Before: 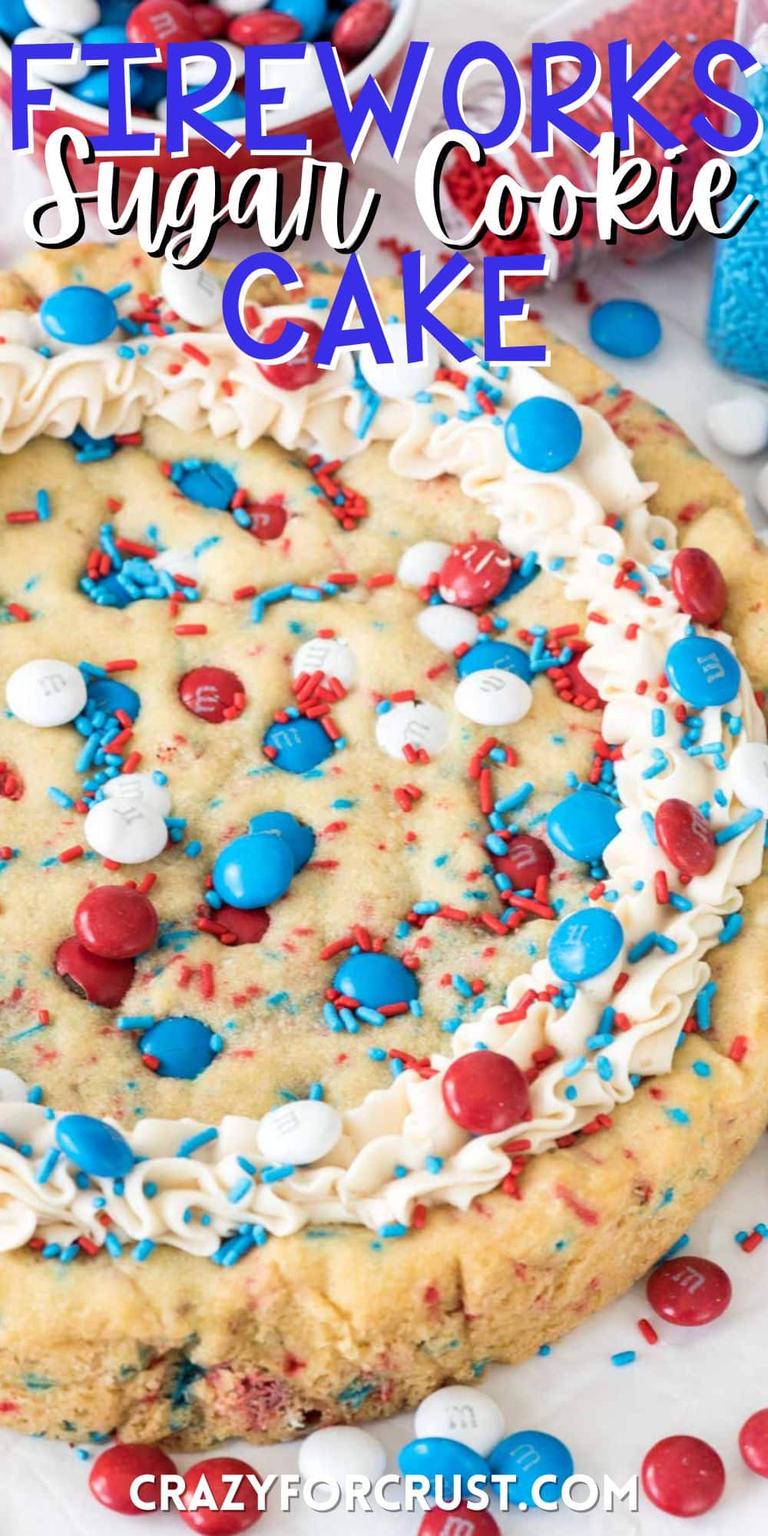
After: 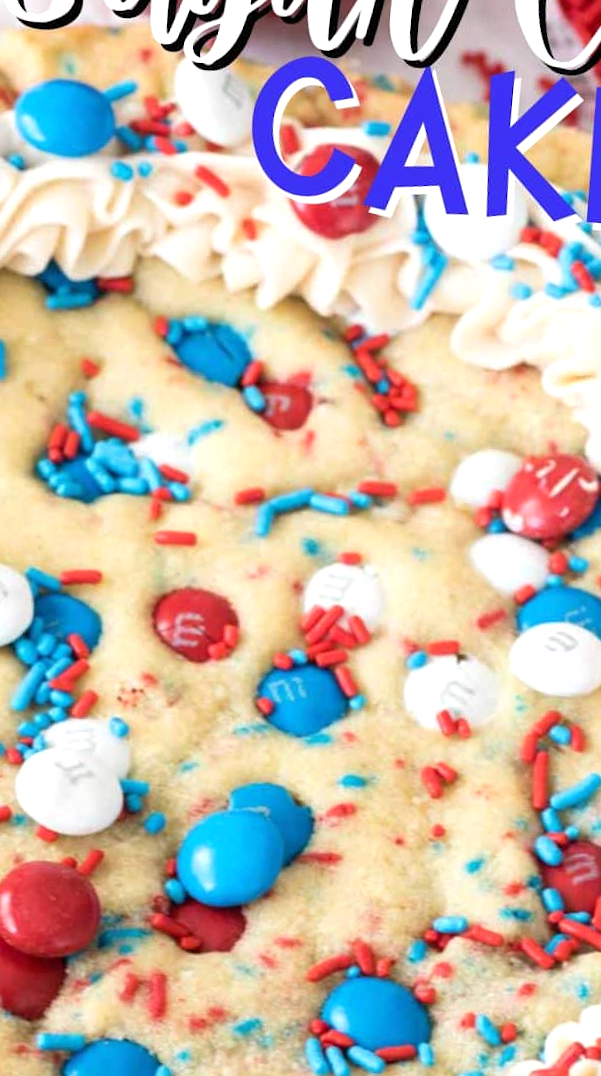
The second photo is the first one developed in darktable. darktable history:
crop and rotate: angle -4.86°, left 2.153%, top 6.936%, right 27.755%, bottom 30.324%
exposure: exposure 0.202 EV, compensate highlight preservation false
tone equalizer: edges refinement/feathering 500, mask exposure compensation -1.57 EV, preserve details no
